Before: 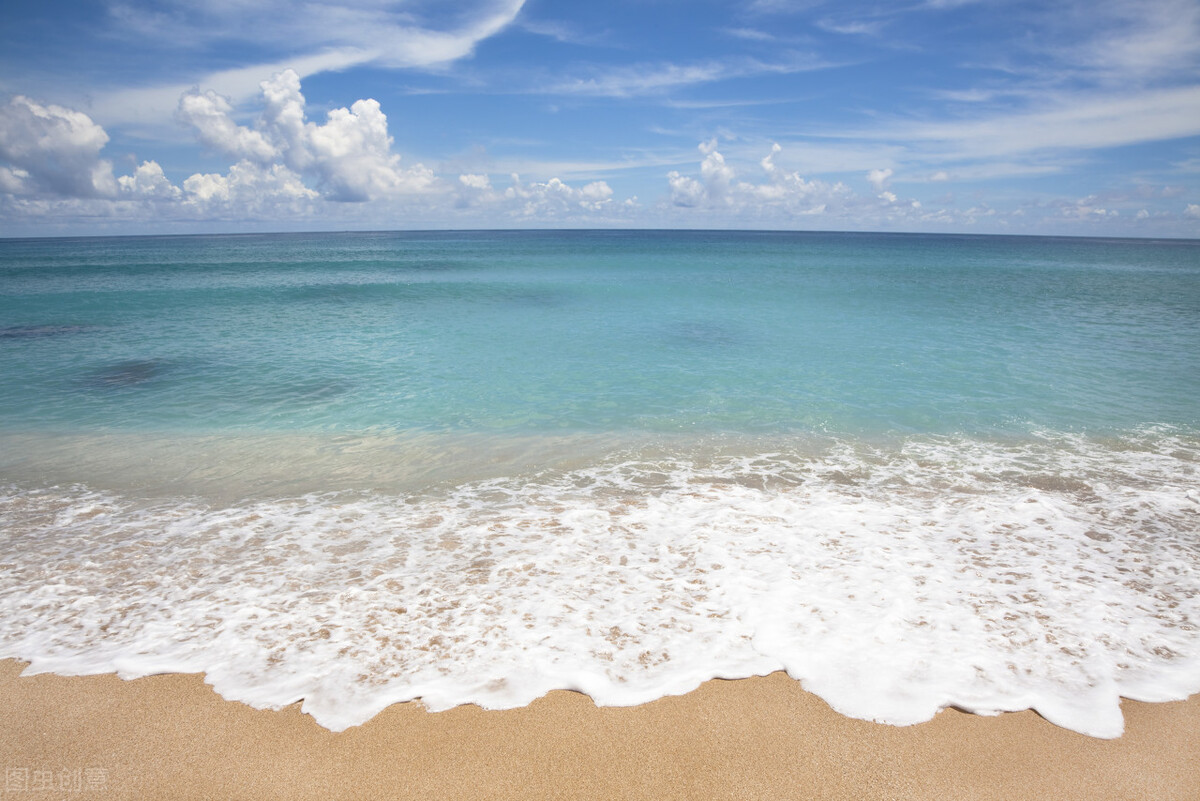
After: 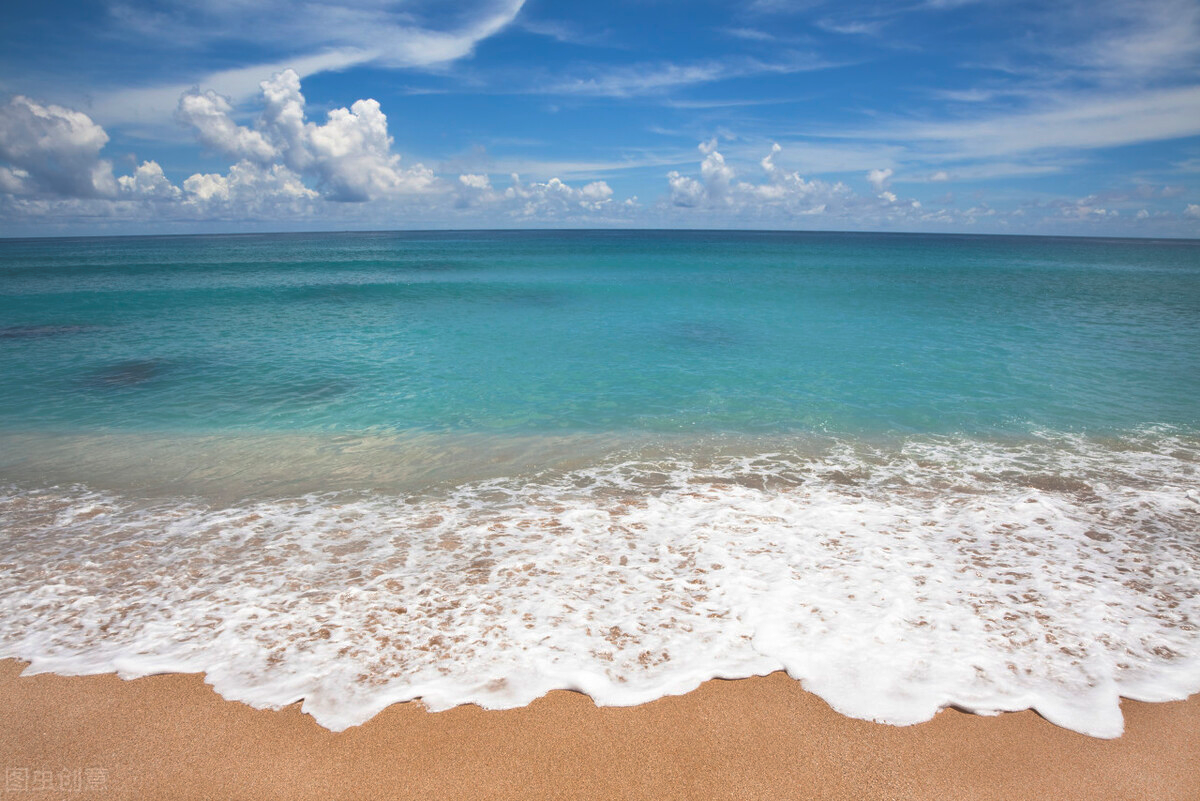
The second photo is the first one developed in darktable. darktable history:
rgb curve: curves: ch0 [(0, 0.186) (0.314, 0.284) (0.775, 0.708) (1, 1)], compensate middle gray true, preserve colors none
shadows and highlights: shadows 37.27, highlights -28.18, soften with gaussian
